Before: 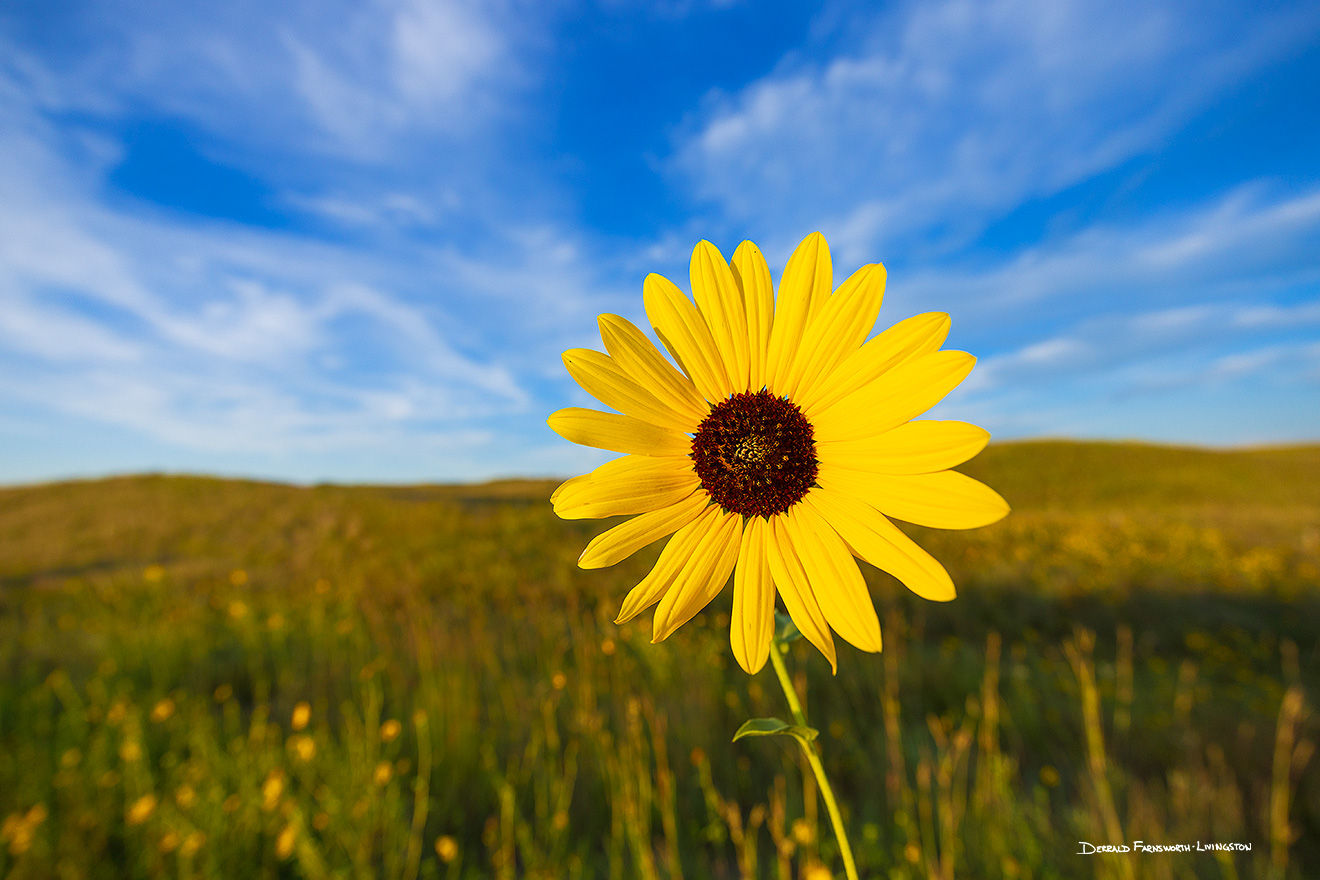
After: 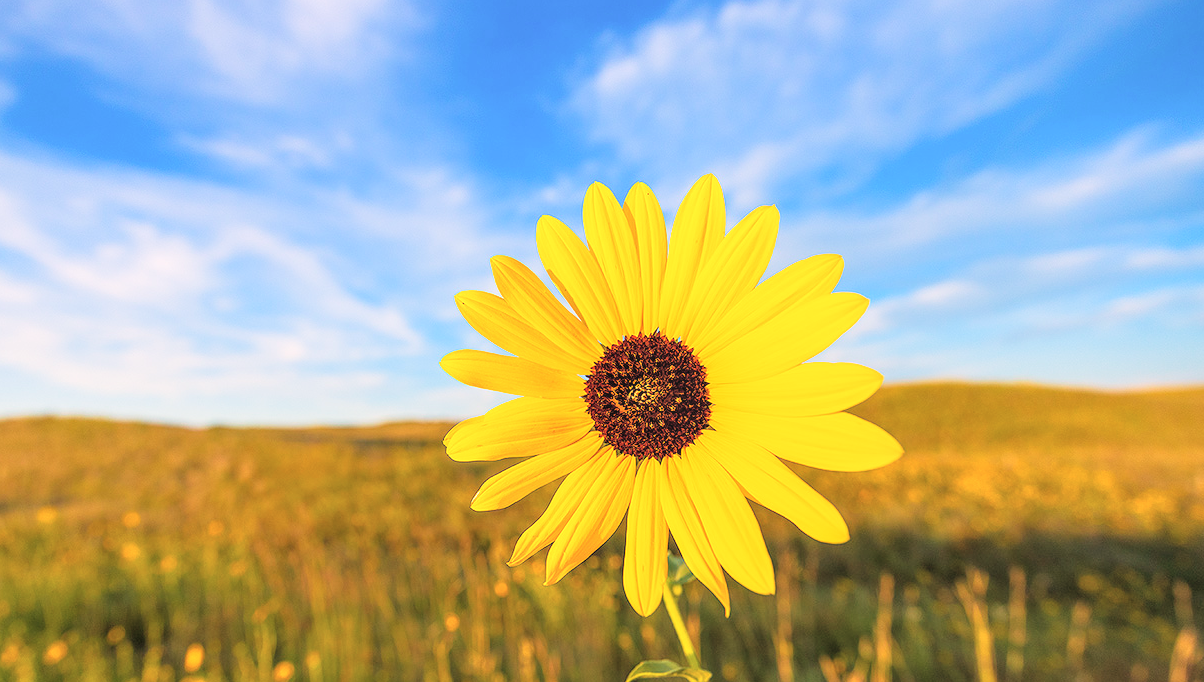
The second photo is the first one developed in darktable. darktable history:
tone curve: curves: ch0 [(0, 0) (0.004, 0.002) (0.02, 0.013) (0.218, 0.218) (0.664, 0.718) (0.832, 0.873) (1, 1)], preserve colors none
white balance: red 1.127, blue 0.943
global tonemap: drago (0.7, 100)
local contrast: on, module defaults
crop: left 8.155%, top 6.611%, bottom 15.385%
tone equalizer: on, module defaults
